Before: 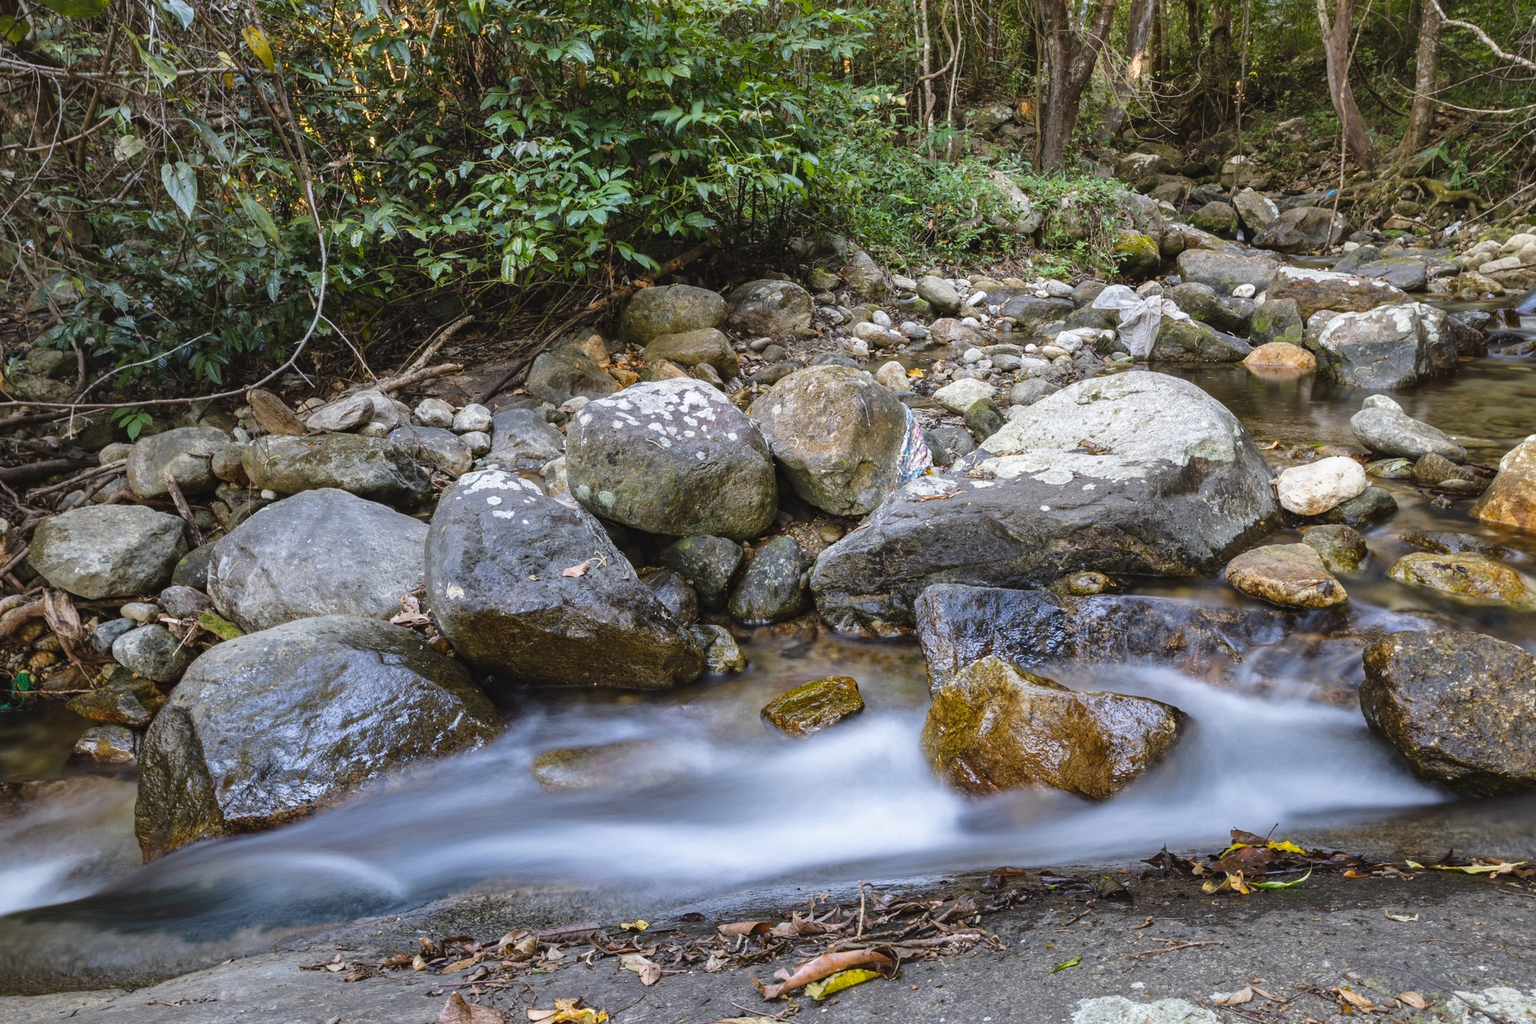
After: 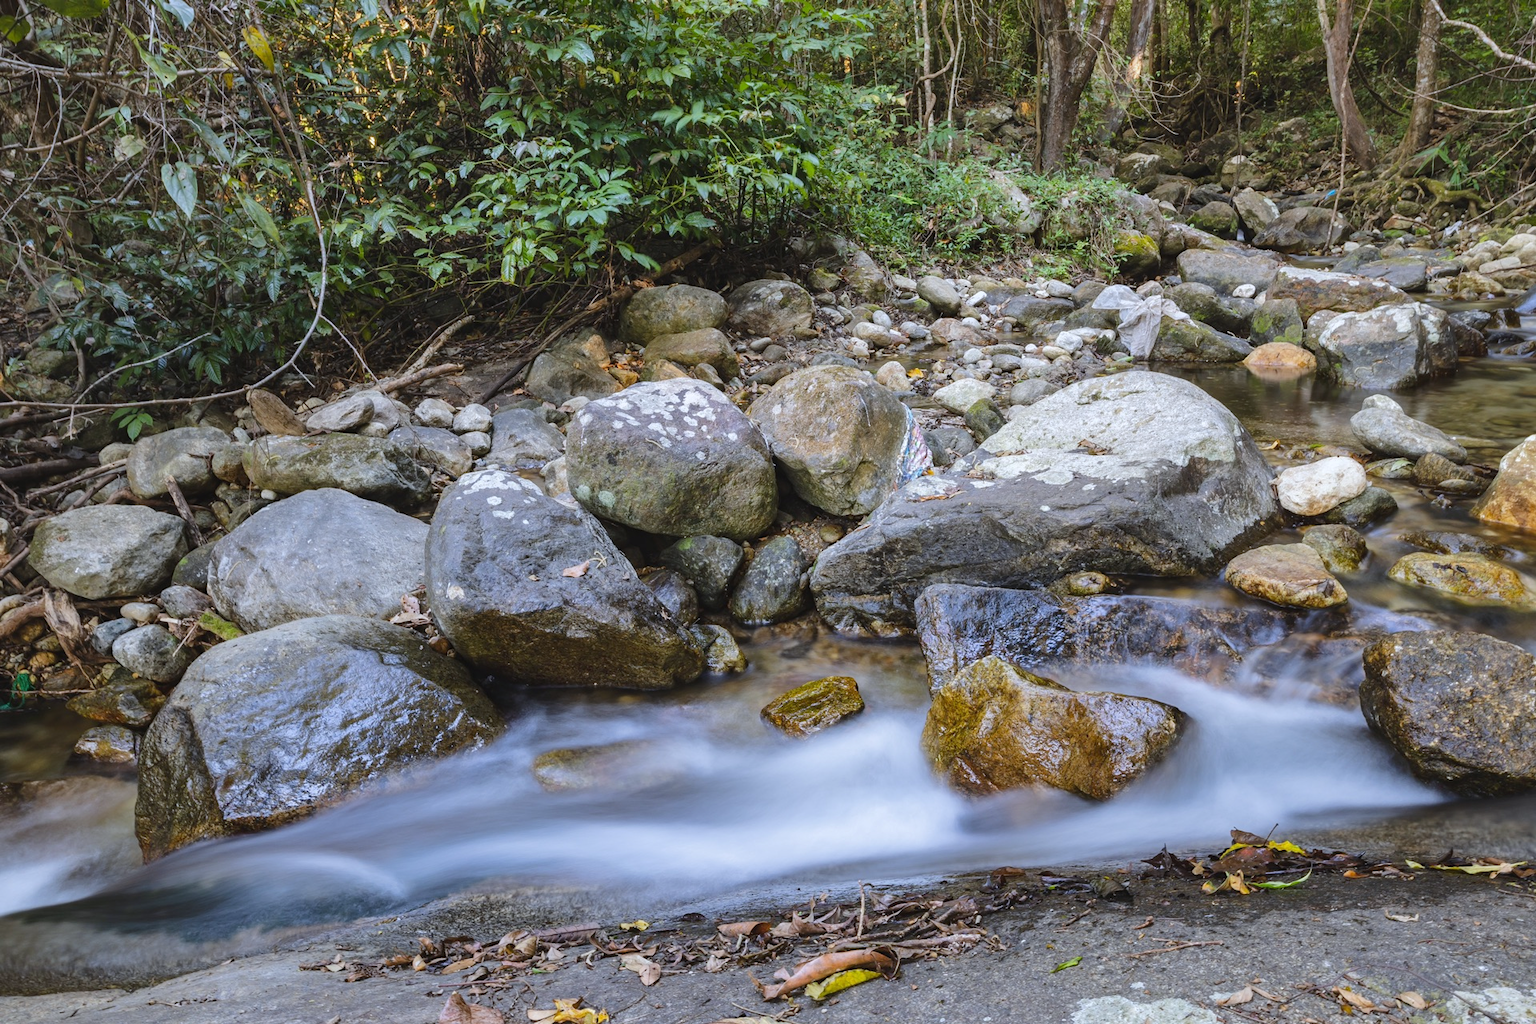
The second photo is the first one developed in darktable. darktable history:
white balance: red 0.976, blue 1.04
base curve: curves: ch0 [(0, 0) (0.235, 0.266) (0.503, 0.496) (0.786, 0.72) (1, 1)]
